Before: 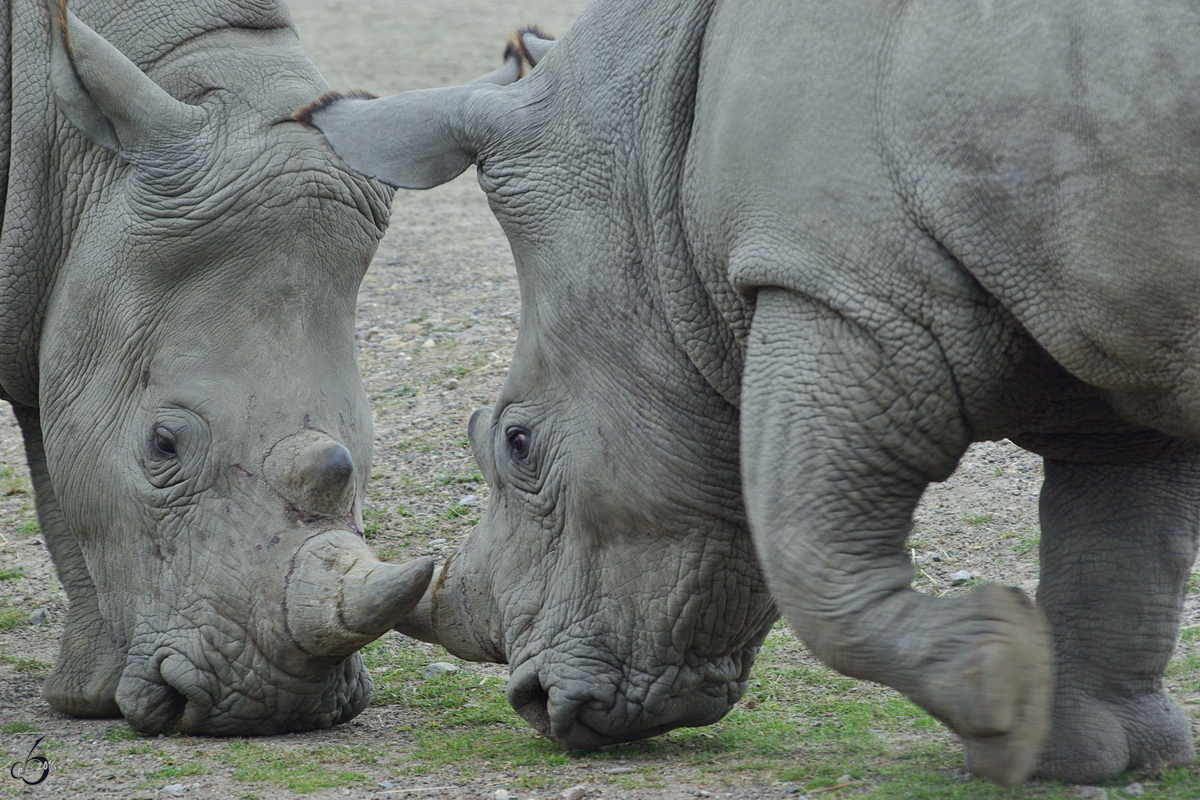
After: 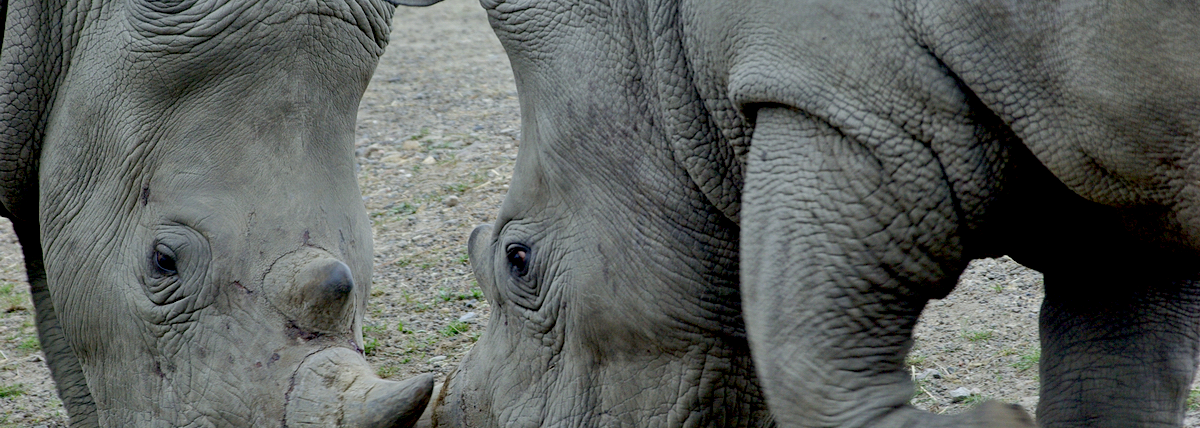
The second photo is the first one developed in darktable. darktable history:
exposure: black level correction 0.029, exposure -0.073 EV, compensate highlight preservation false
bloom: on, module defaults
crop and rotate: top 23.043%, bottom 23.437%
